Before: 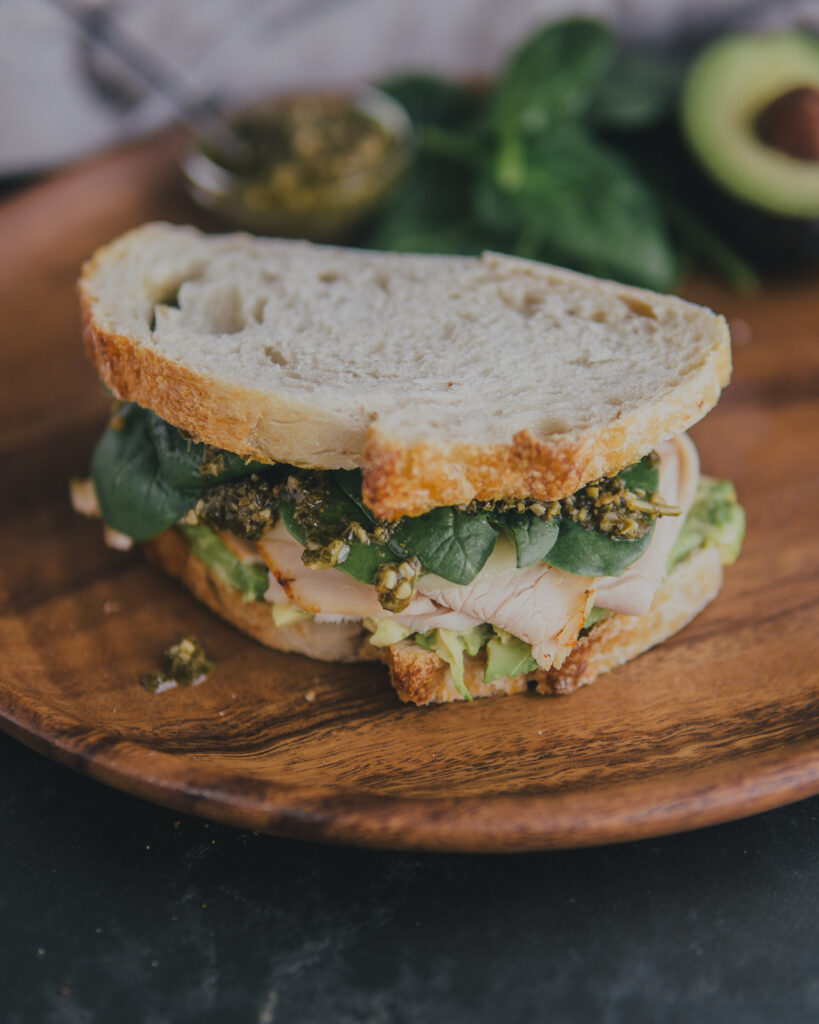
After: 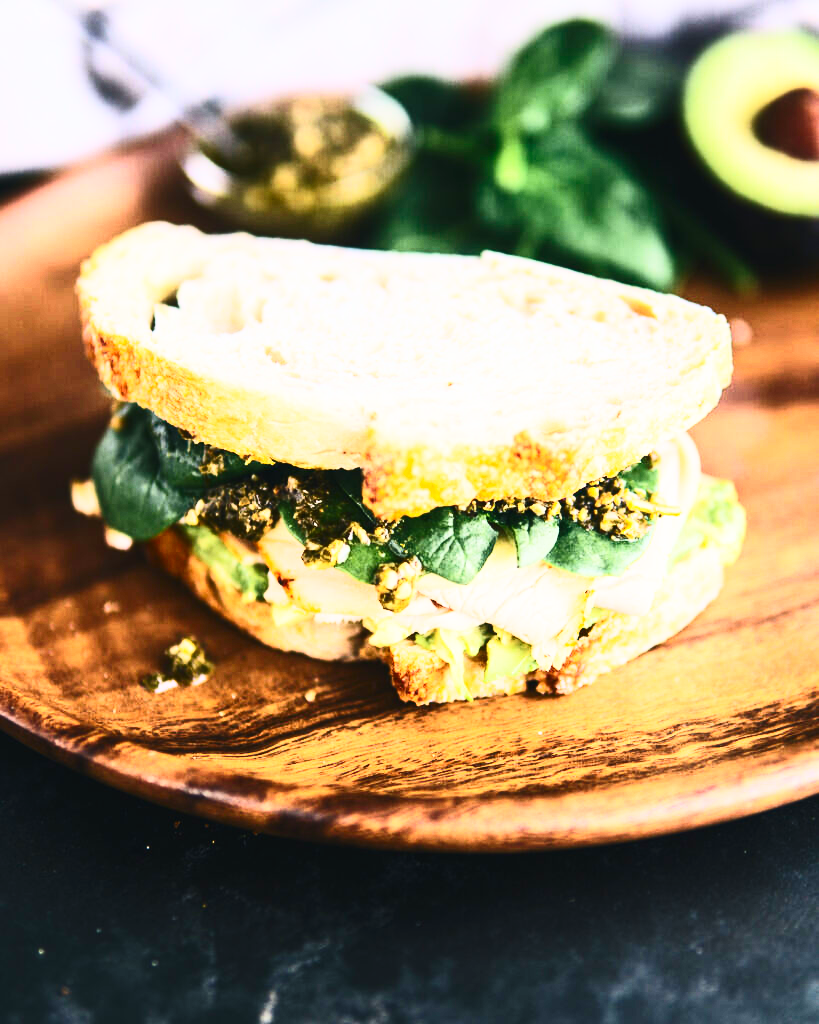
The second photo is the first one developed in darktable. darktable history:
base curve: curves: ch0 [(0, 0) (0.007, 0.004) (0.027, 0.03) (0.046, 0.07) (0.207, 0.54) (0.442, 0.872) (0.673, 0.972) (1, 1)], preserve colors none
contrast brightness saturation: contrast 0.62, brightness 0.34, saturation 0.14
